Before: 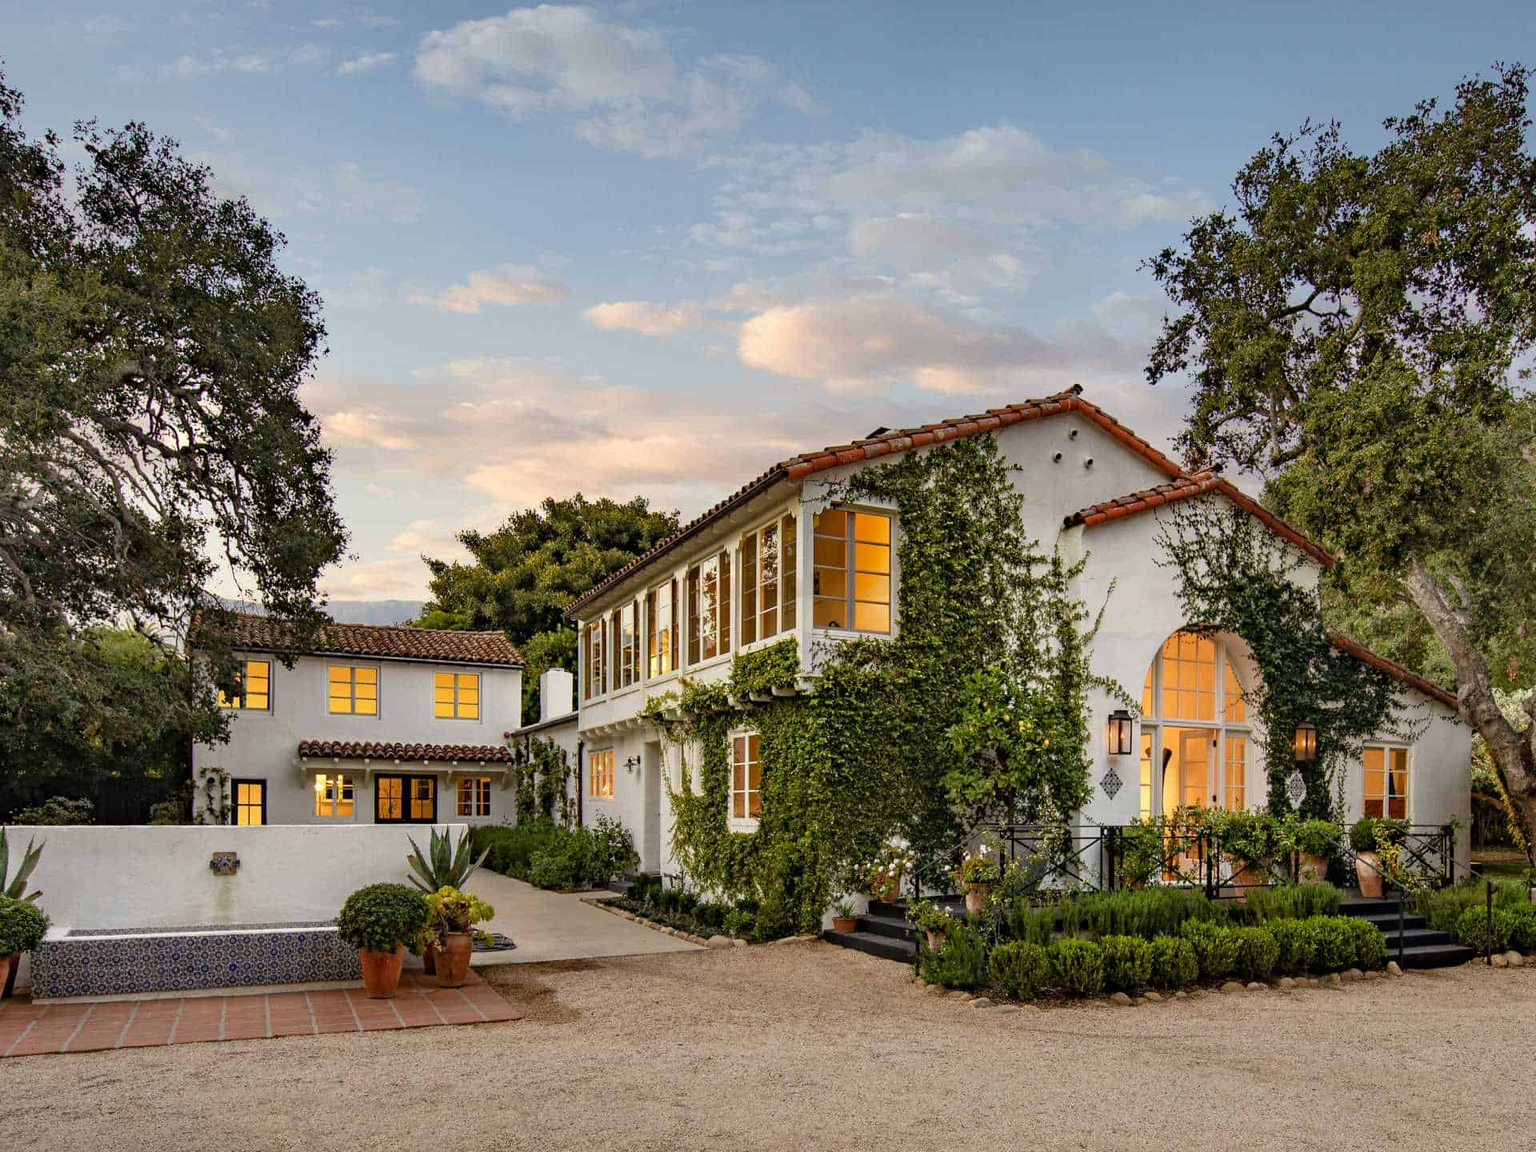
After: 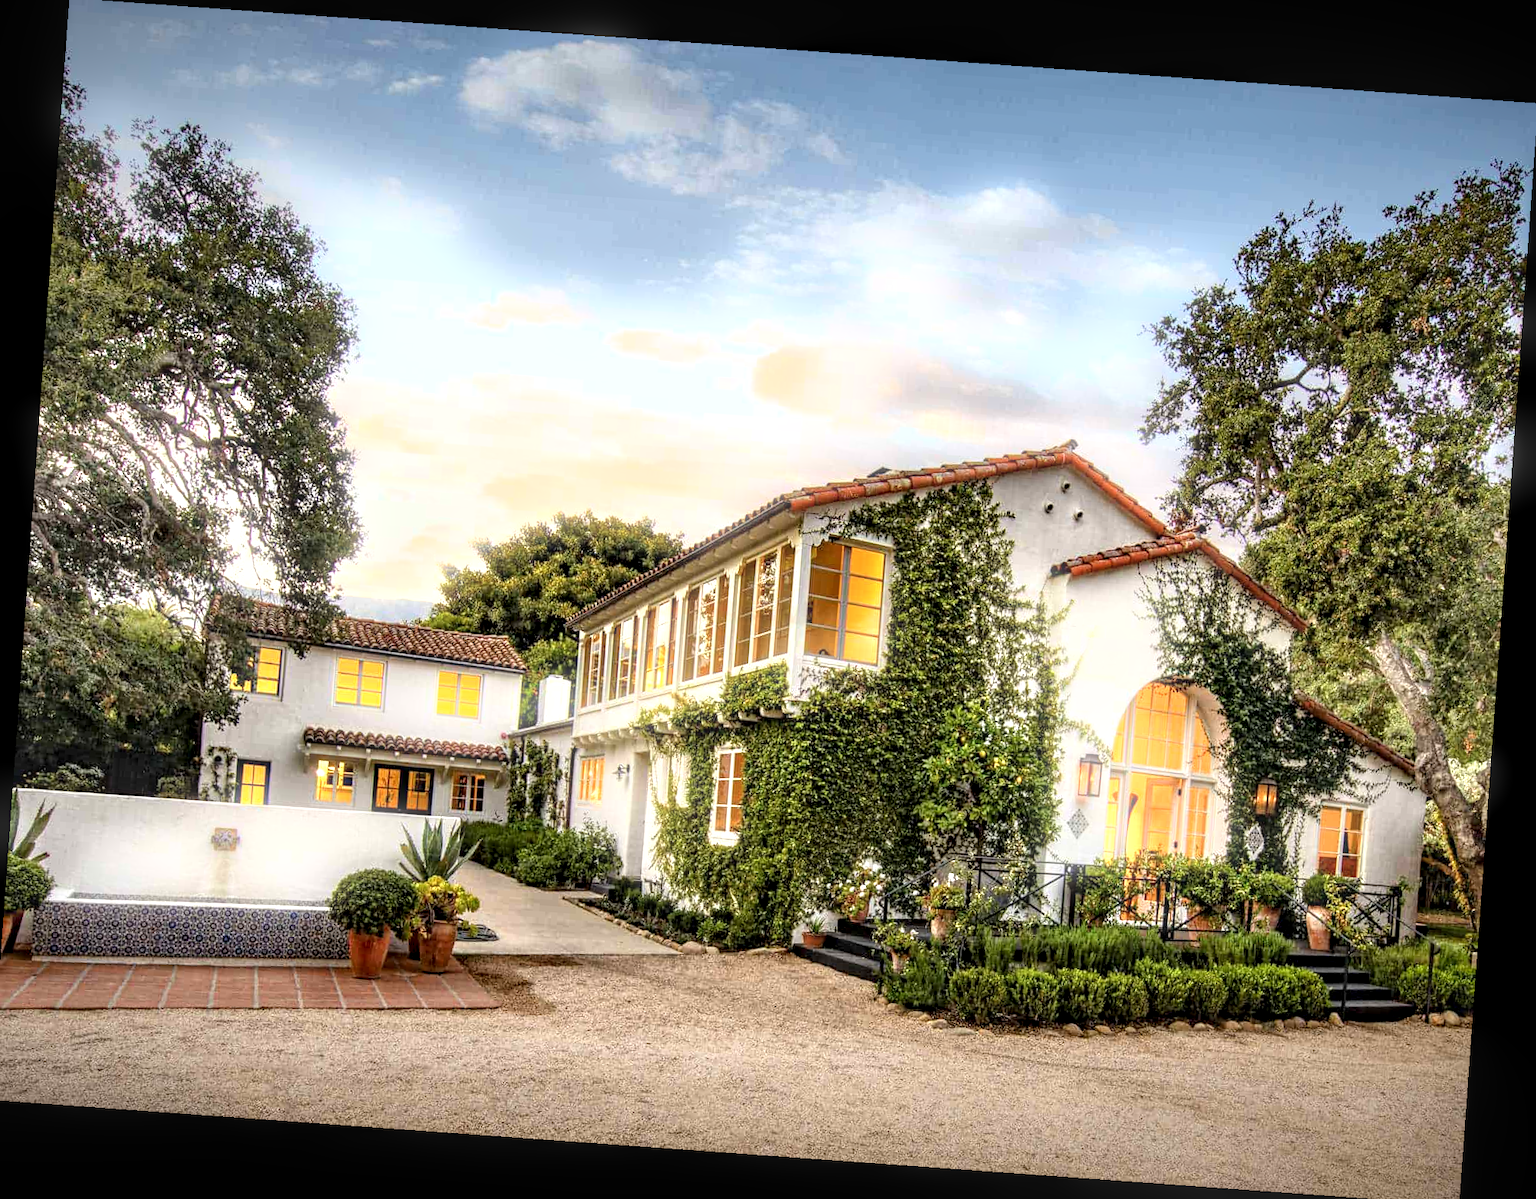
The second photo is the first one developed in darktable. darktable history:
rotate and perspective: rotation 4.1°, automatic cropping off
bloom: size 5%, threshold 95%, strength 15%
local contrast: detail 154%
crop and rotate: left 0.614%, top 0.179%, bottom 0.309%
exposure: black level correction 0, exposure 0.7 EV, compensate exposure bias true, compensate highlight preservation false
vignetting: fall-off start 98.29%, fall-off radius 100%, brightness -1, saturation 0.5, width/height ratio 1.428
